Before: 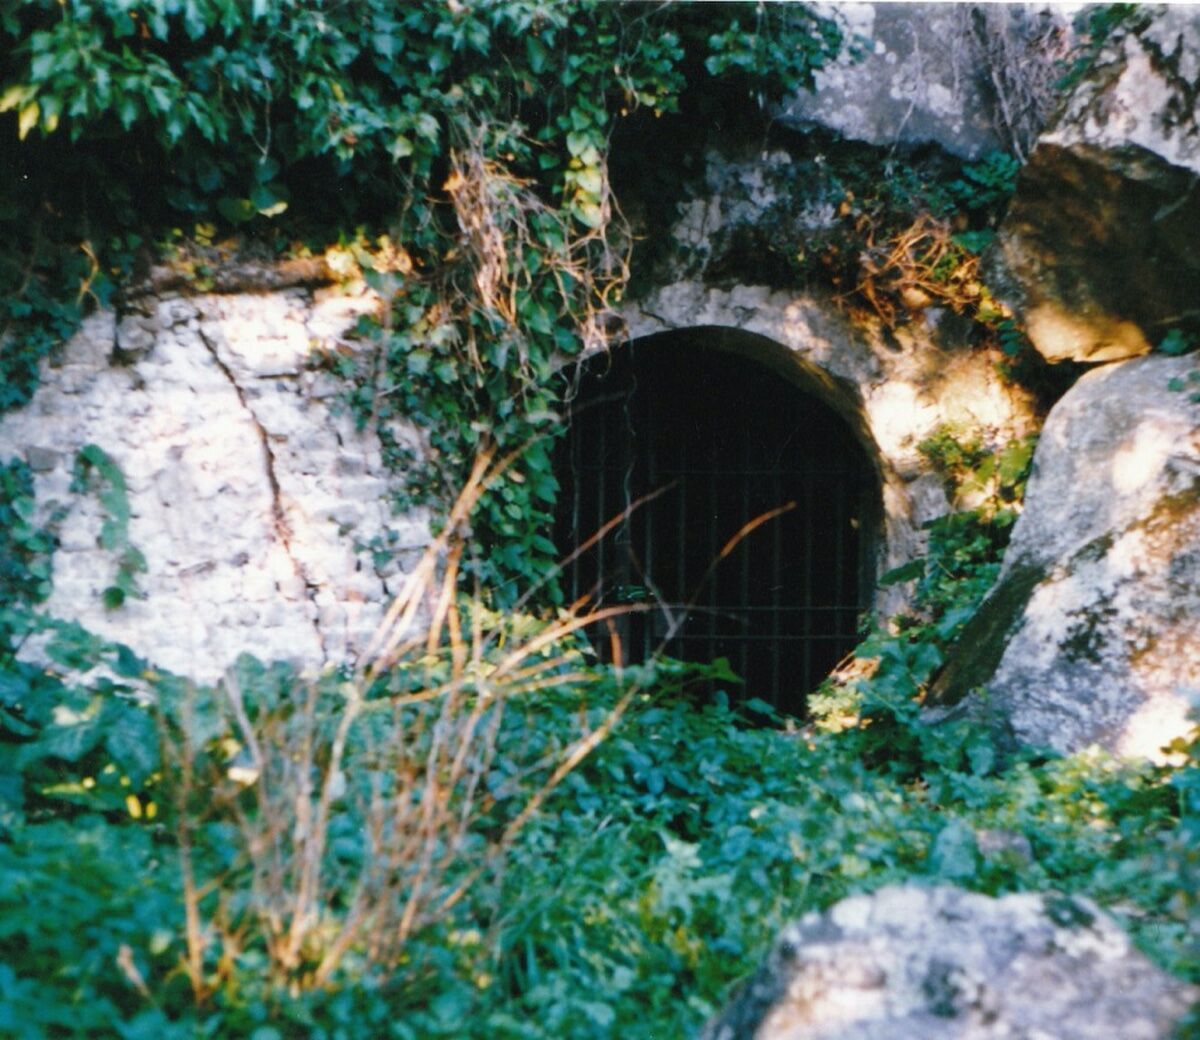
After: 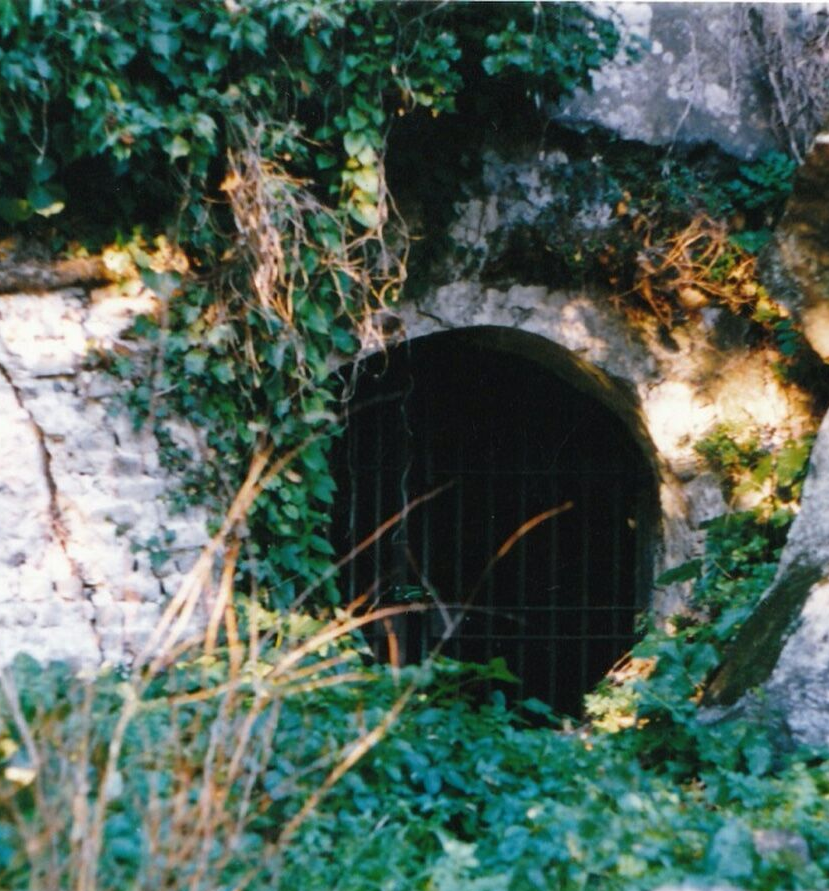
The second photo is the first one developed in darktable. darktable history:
crop: left 18.615%, right 12.232%, bottom 14.26%
